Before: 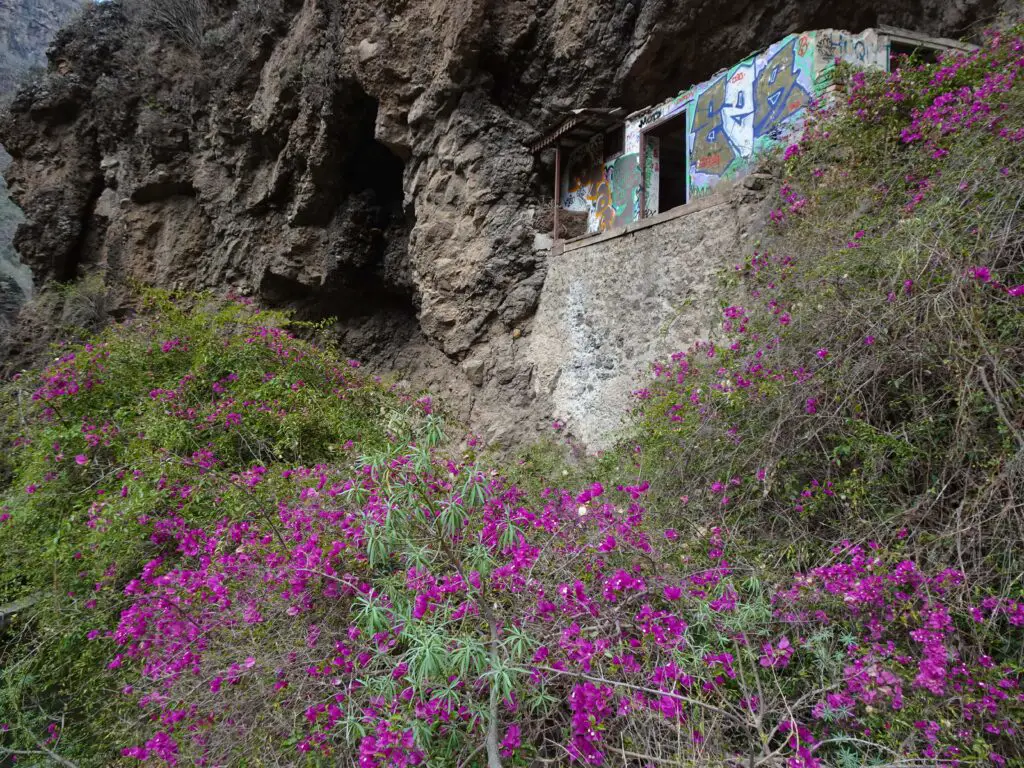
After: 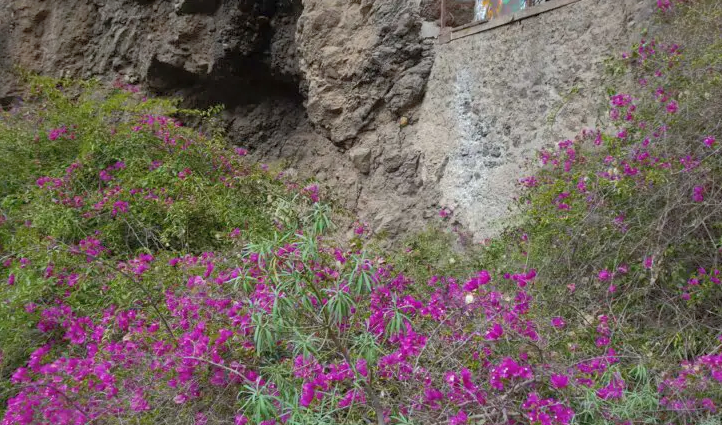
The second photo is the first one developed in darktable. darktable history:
crop: left 11.123%, top 27.61%, right 18.3%, bottom 17.034%
shadows and highlights: shadows 60, highlights -60
